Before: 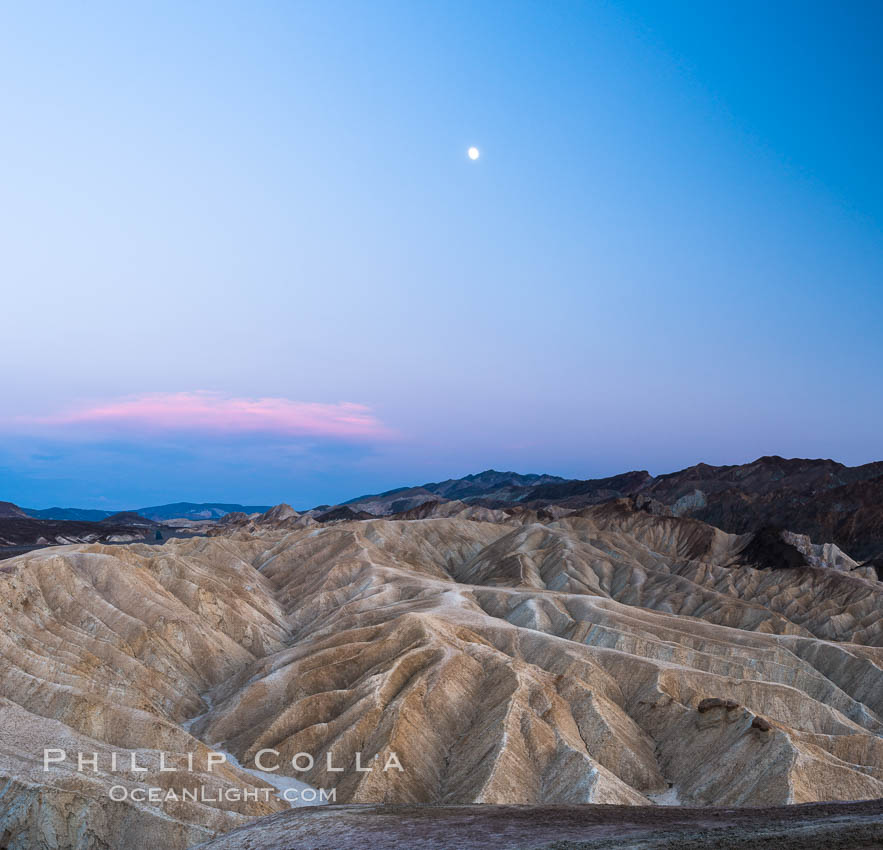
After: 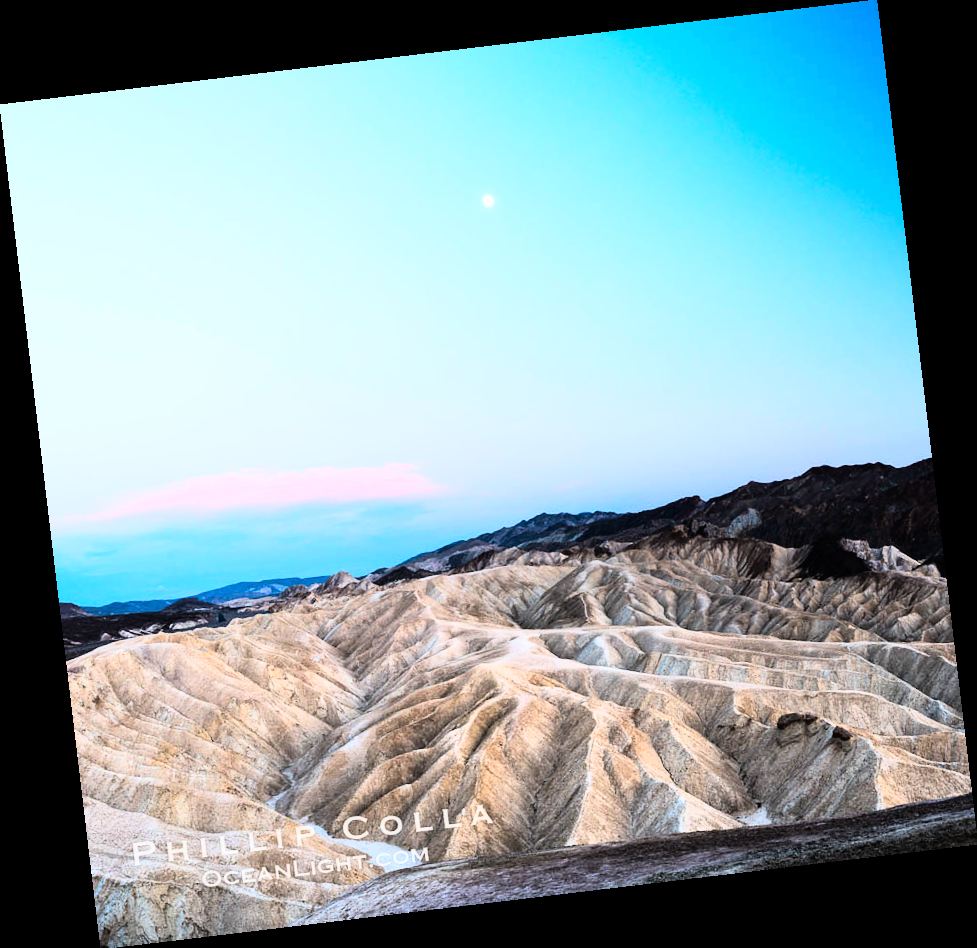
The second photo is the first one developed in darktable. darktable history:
rgb curve: curves: ch0 [(0, 0) (0.21, 0.15) (0.24, 0.21) (0.5, 0.75) (0.75, 0.96) (0.89, 0.99) (1, 1)]; ch1 [(0, 0.02) (0.21, 0.13) (0.25, 0.2) (0.5, 0.67) (0.75, 0.9) (0.89, 0.97) (1, 1)]; ch2 [(0, 0.02) (0.21, 0.13) (0.25, 0.2) (0.5, 0.67) (0.75, 0.9) (0.89, 0.97) (1, 1)], compensate middle gray true
rotate and perspective: rotation -6.83°, automatic cropping off
